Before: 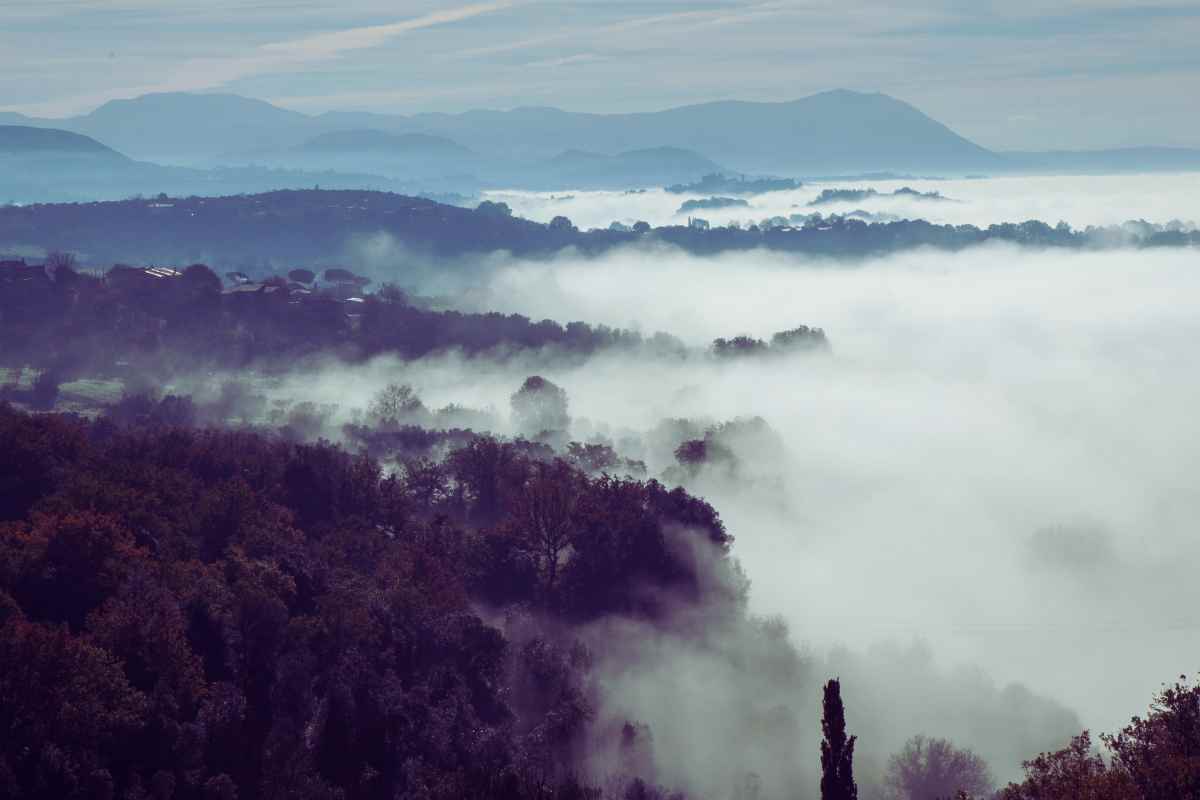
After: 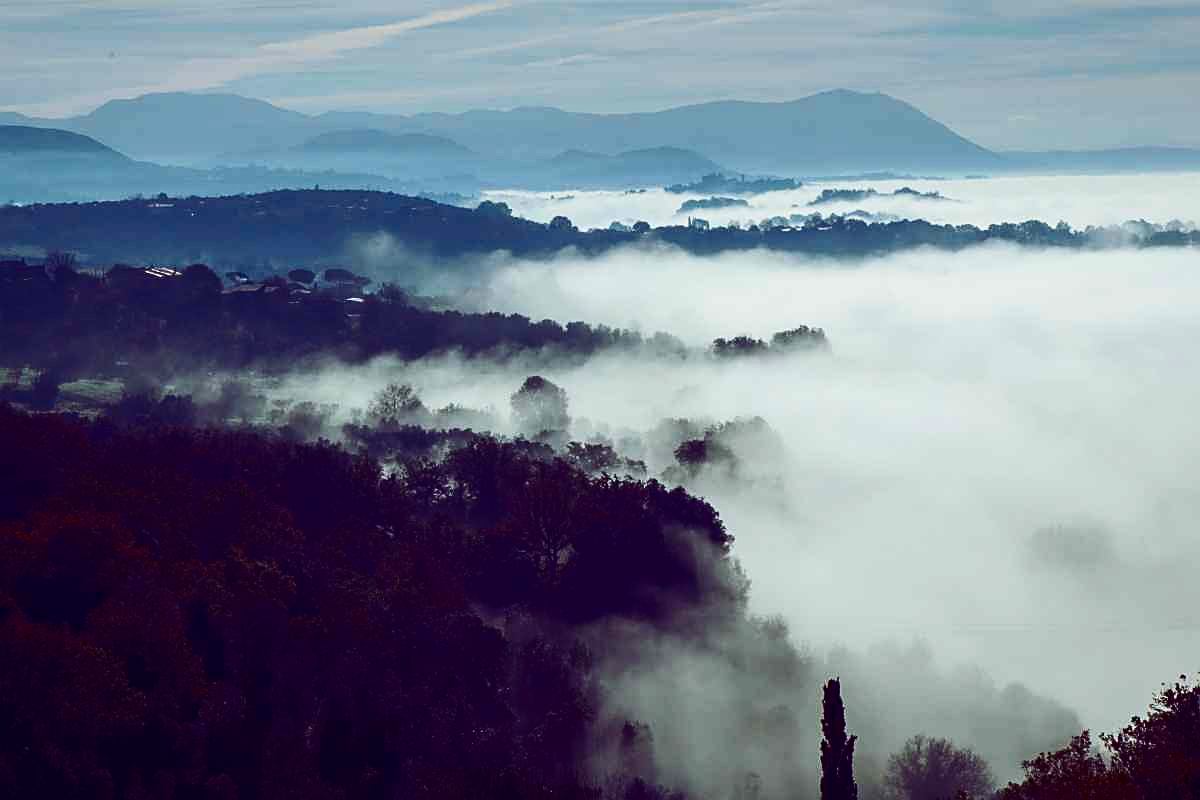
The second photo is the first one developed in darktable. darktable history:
contrast brightness saturation: contrast 0.216, brightness -0.189, saturation 0.238
sharpen: on, module defaults
